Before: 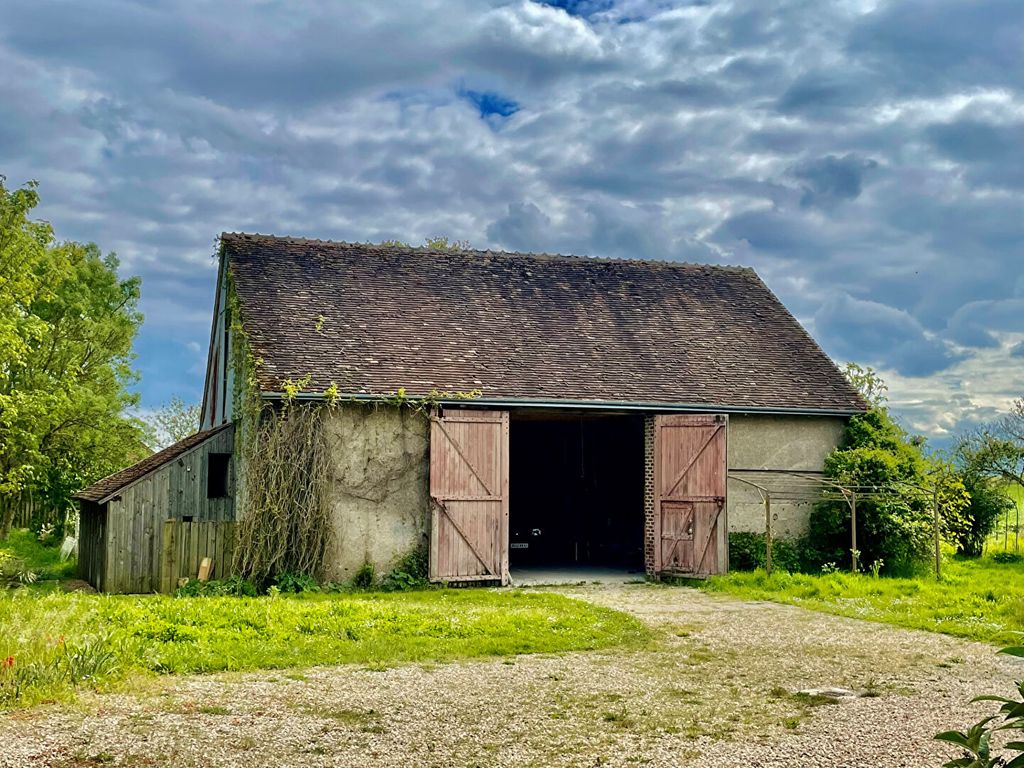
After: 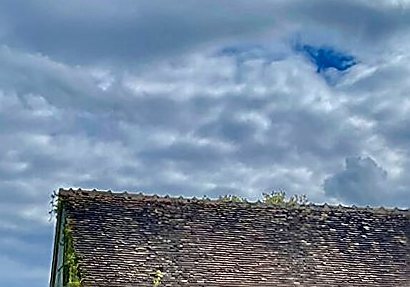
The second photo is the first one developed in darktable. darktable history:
crop: left 15.452%, top 5.459%, right 43.956%, bottom 56.62%
white balance: red 0.986, blue 1.01
sharpen: radius 1.4, amount 1.25, threshold 0.7
rotate and perspective: rotation -0.45°, automatic cropping original format, crop left 0.008, crop right 0.992, crop top 0.012, crop bottom 0.988
local contrast: mode bilateral grid, contrast 20, coarseness 50, detail 144%, midtone range 0.2
